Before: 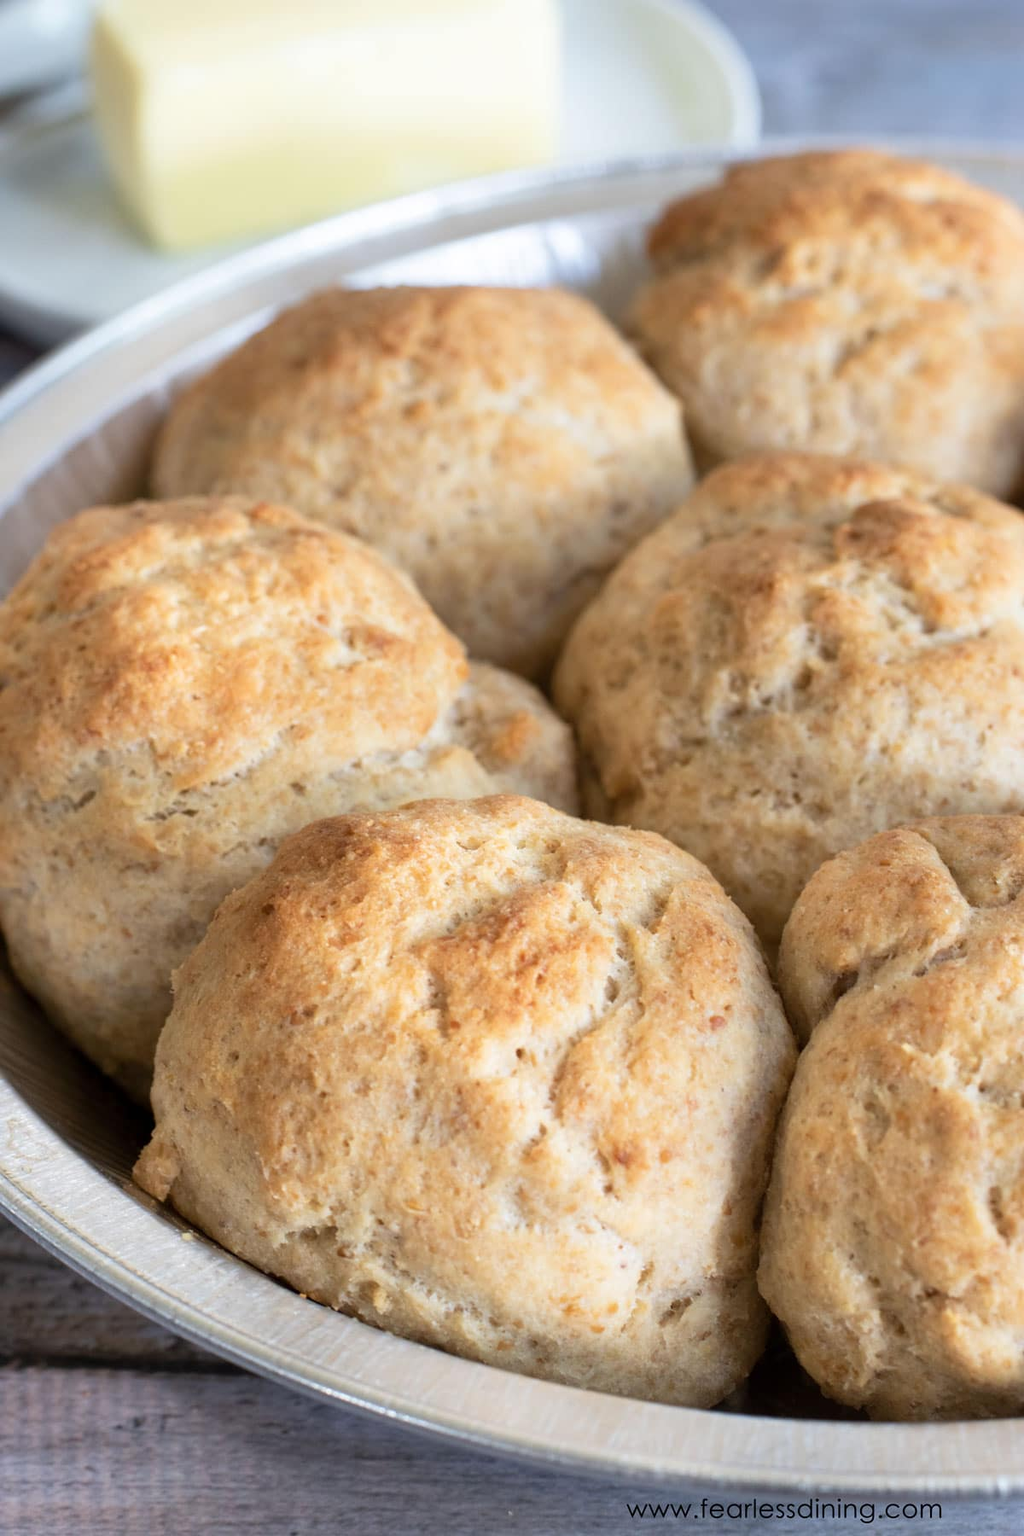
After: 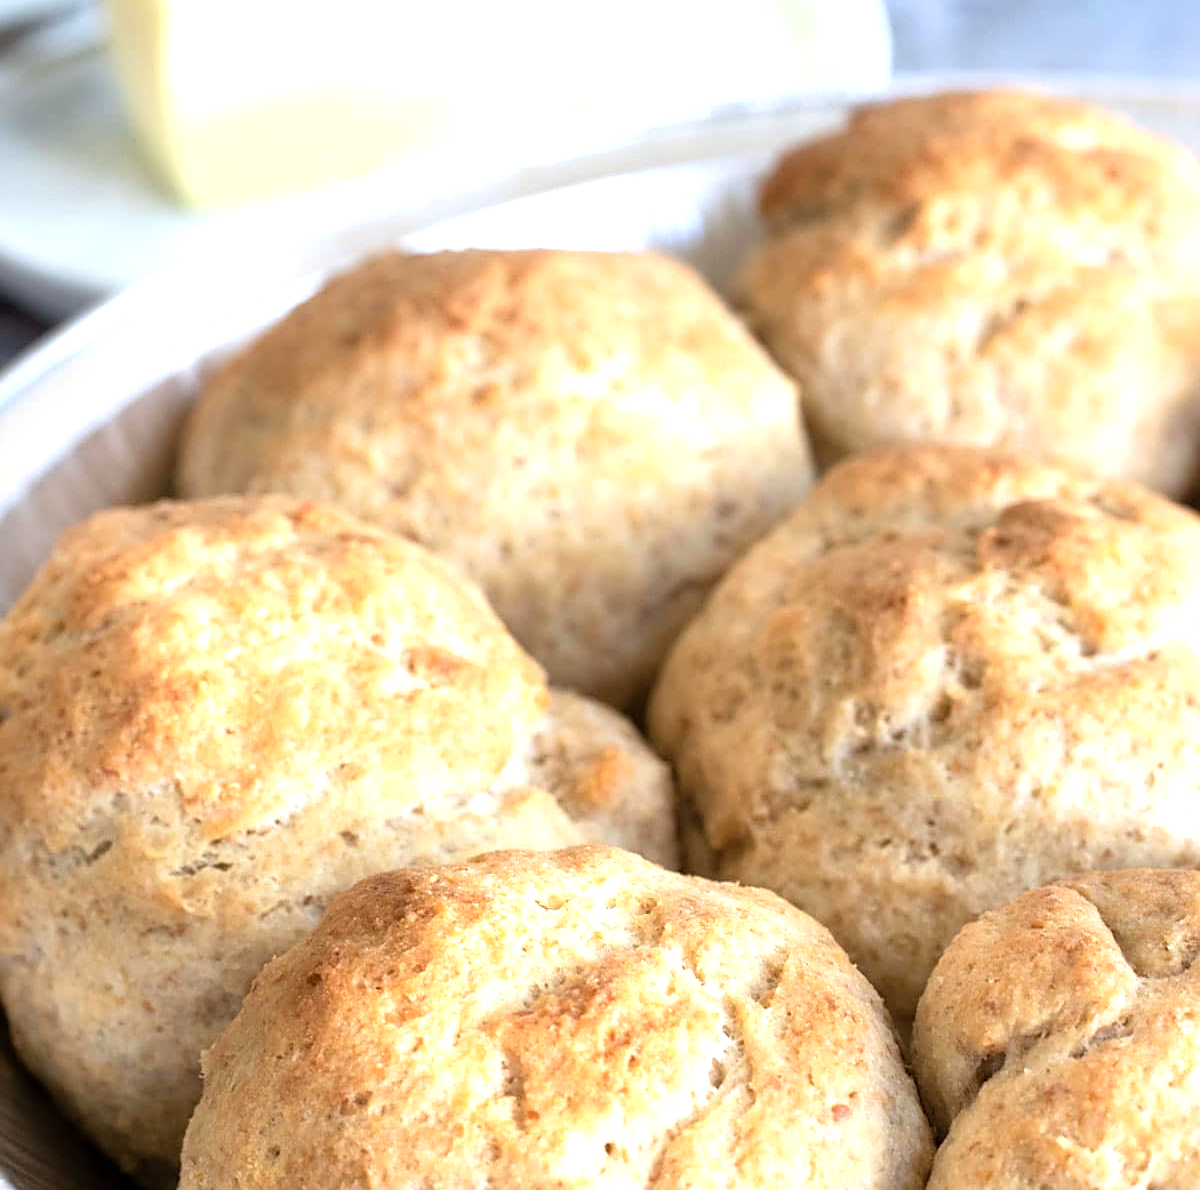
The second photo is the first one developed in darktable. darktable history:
crop and rotate: top 4.806%, bottom 29.063%
sharpen: on, module defaults
tone equalizer: -8 EV -0.745 EV, -7 EV -0.685 EV, -6 EV -0.617 EV, -5 EV -0.425 EV, -3 EV 0.376 EV, -2 EV 0.6 EV, -1 EV 0.678 EV, +0 EV 0.767 EV
